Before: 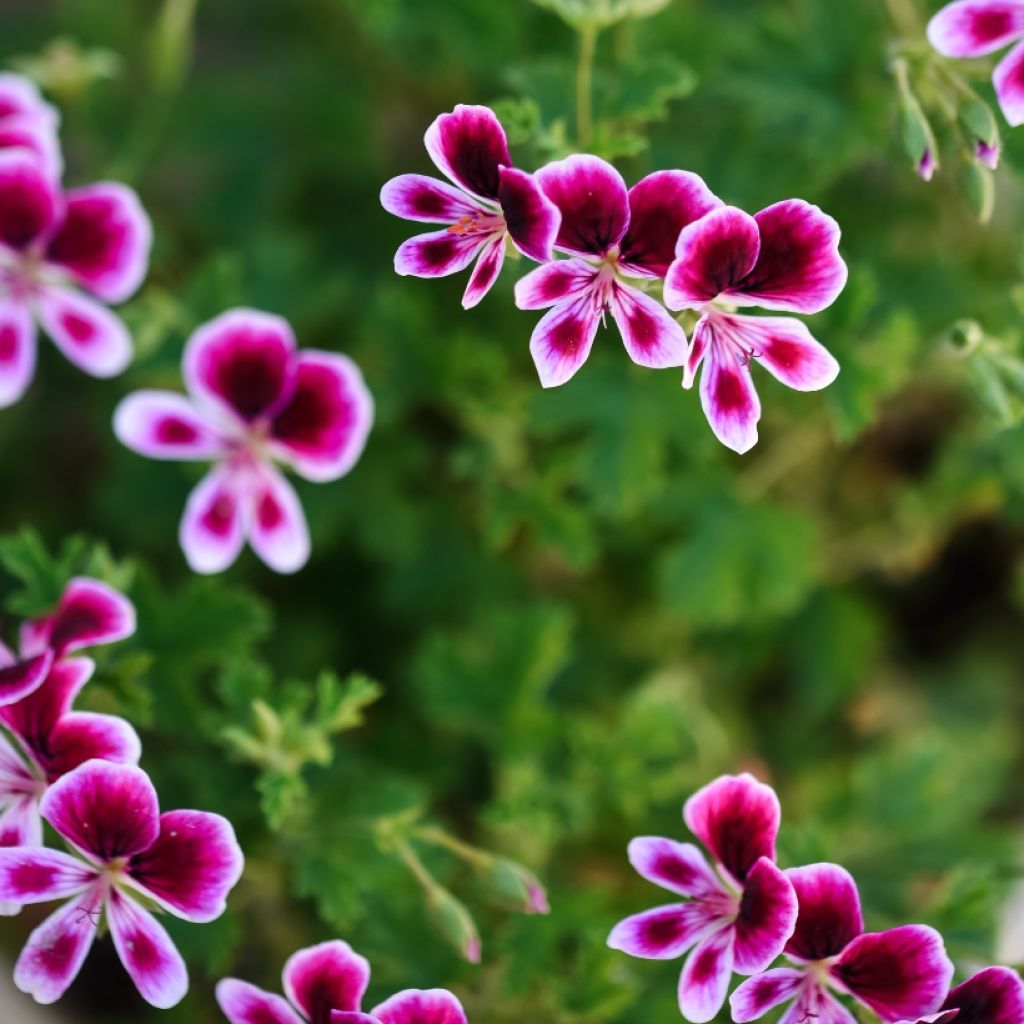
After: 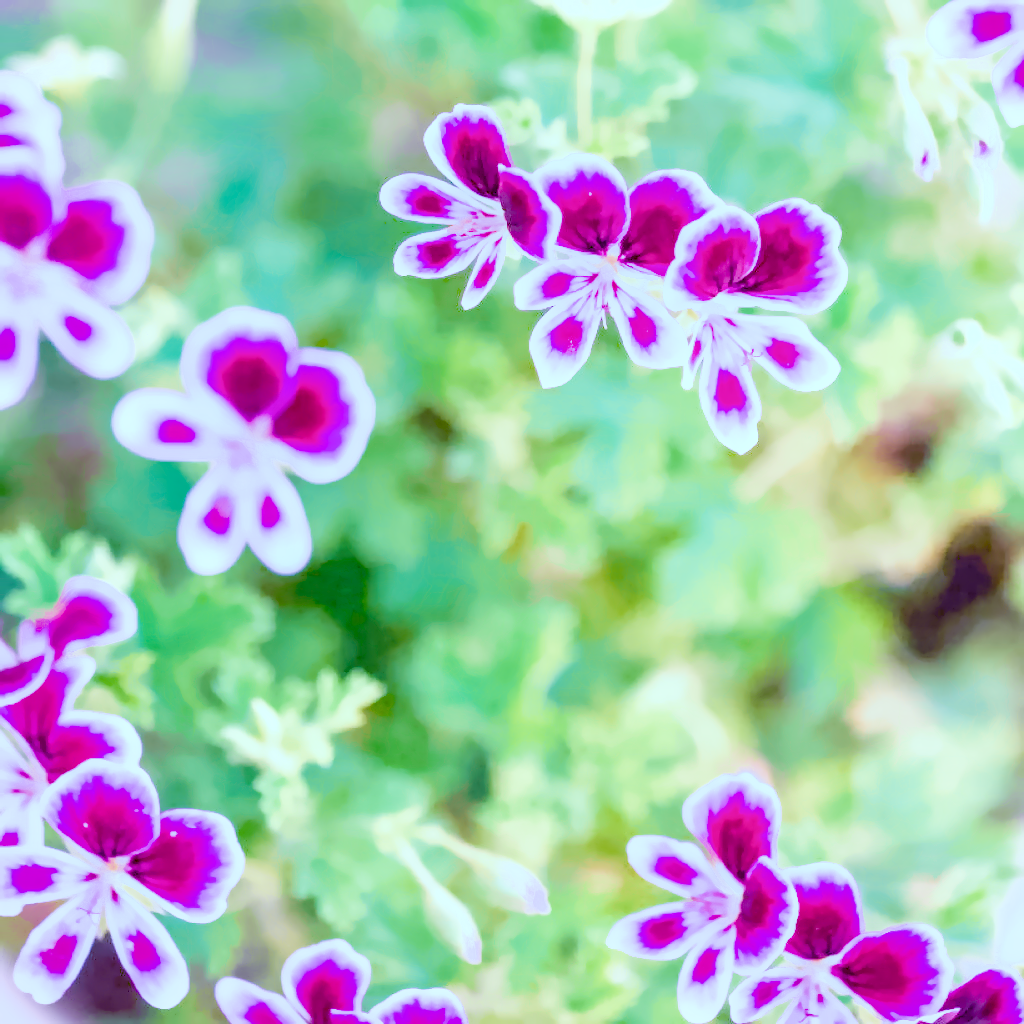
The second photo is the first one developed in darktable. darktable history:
local contrast: on, module defaults
color calibration: illuminant as shot in camera, x 0.358, y 0.373, temperature 4628.91 K
color balance: mode lift, gamma, gain (sRGB), lift [0.997, 0.979, 1.021, 1.011], gamma [1, 1.084, 0.916, 0.998], gain [1, 0.87, 1.13, 1.101], contrast 4.55%, contrast fulcrum 38.24%, output saturation 104.09%
color balance rgb: shadows lift › luminance -7.7%, shadows lift › chroma 2.13%, shadows lift › hue 200.79°, power › luminance -7.77%, power › chroma 2.27%, power › hue 220.69°, highlights gain › luminance 15.15%, highlights gain › chroma 4%, highlights gain › hue 209.35°, global offset › luminance -0.21%, global offset › chroma 0.27%, perceptual saturation grading › global saturation 24.42%, perceptual saturation grading › highlights -24.42%, perceptual saturation grading › mid-tones 24.42%, perceptual saturation grading › shadows 40%, perceptual brilliance grading › global brilliance -5%, perceptual brilliance grading › highlights 24.42%, perceptual brilliance grading › mid-tones 7%, perceptual brilliance grading › shadows -5%
denoise (profiled): preserve shadows 1.52, scattering 0.002, a [-1, 0, 0], compensate highlight preservation false
exposure: black level correction 0, exposure 0.7 EV, compensate exposure bias true, compensate highlight preservation false
filmic rgb: black relative exposure -7.15 EV, white relative exposure 5.36 EV, hardness 3.02
haze removal: compatibility mode true, adaptive false
highlight reconstruction: method reconstruct in LCh
hot pixels: on, module defaults
lens correction: scale 1, crop 1, focal 16, aperture 5.6, distance 1000, camera "Canon EOS RP", lens "Canon RF 16mm F2.8 STM"
shadows and highlights: shadows 0, highlights 40
white balance: red 2.229, blue 1.46
tone equalizer: -8 EV 0.25 EV, -7 EV 0.417 EV, -6 EV 0.417 EV, -5 EV 0.25 EV, -3 EV -0.25 EV, -2 EV -0.417 EV, -1 EV -0.417 EV, +0 EV -0.25 EV, edges refinement/feathering 500, mask exposure compensation -1.57 EV, preserve details guided filter
velvia: on, module defaults
